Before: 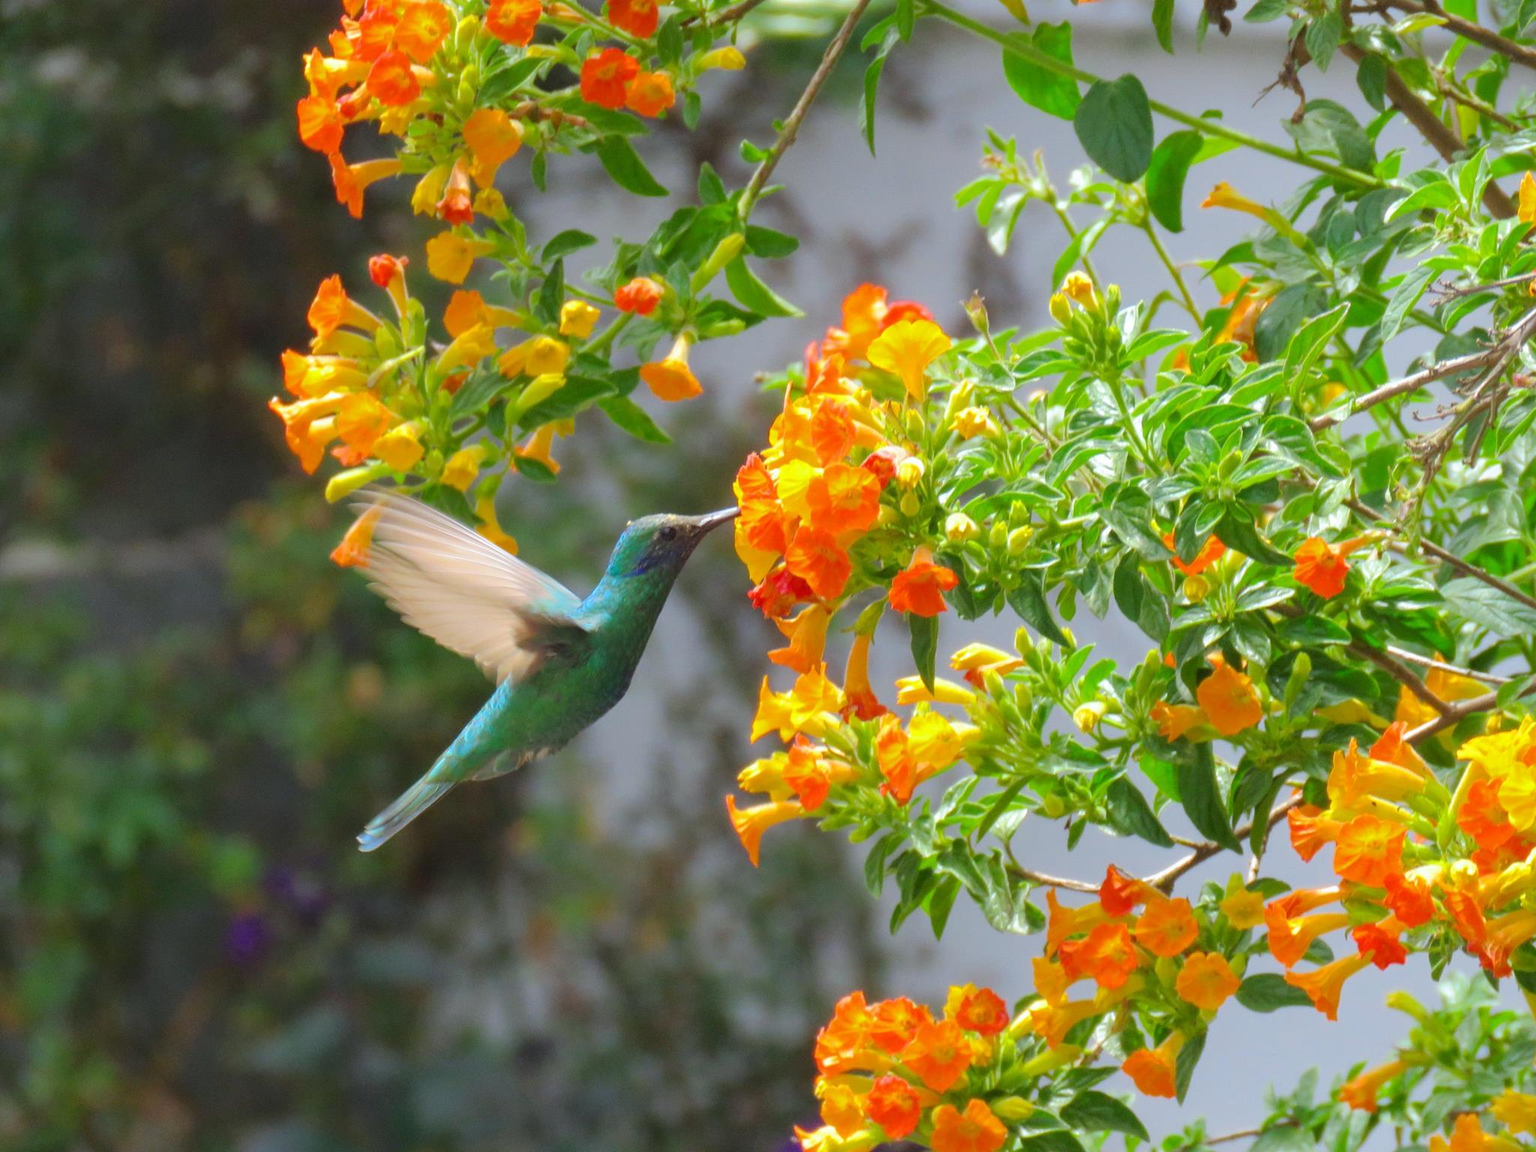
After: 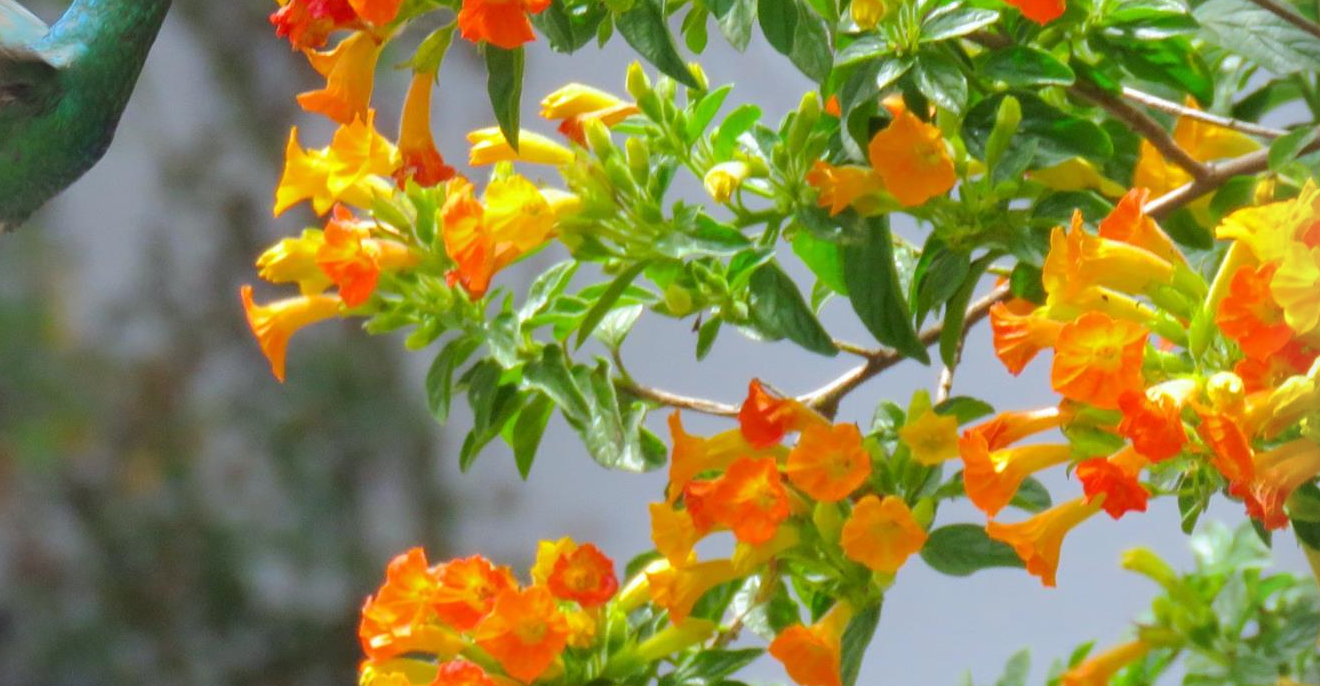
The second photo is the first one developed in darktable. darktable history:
vignetting: fall-off start 91.6%
crop and rotate: left 35.514%, top 50.448%, bottom 4.888%
